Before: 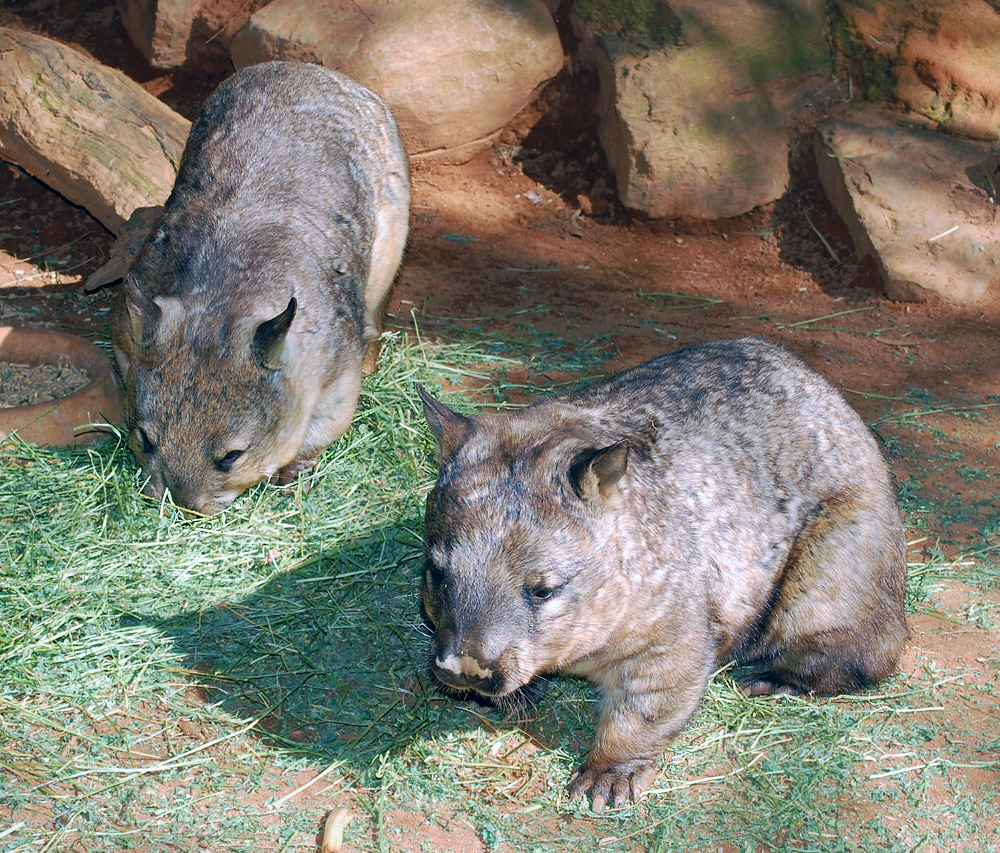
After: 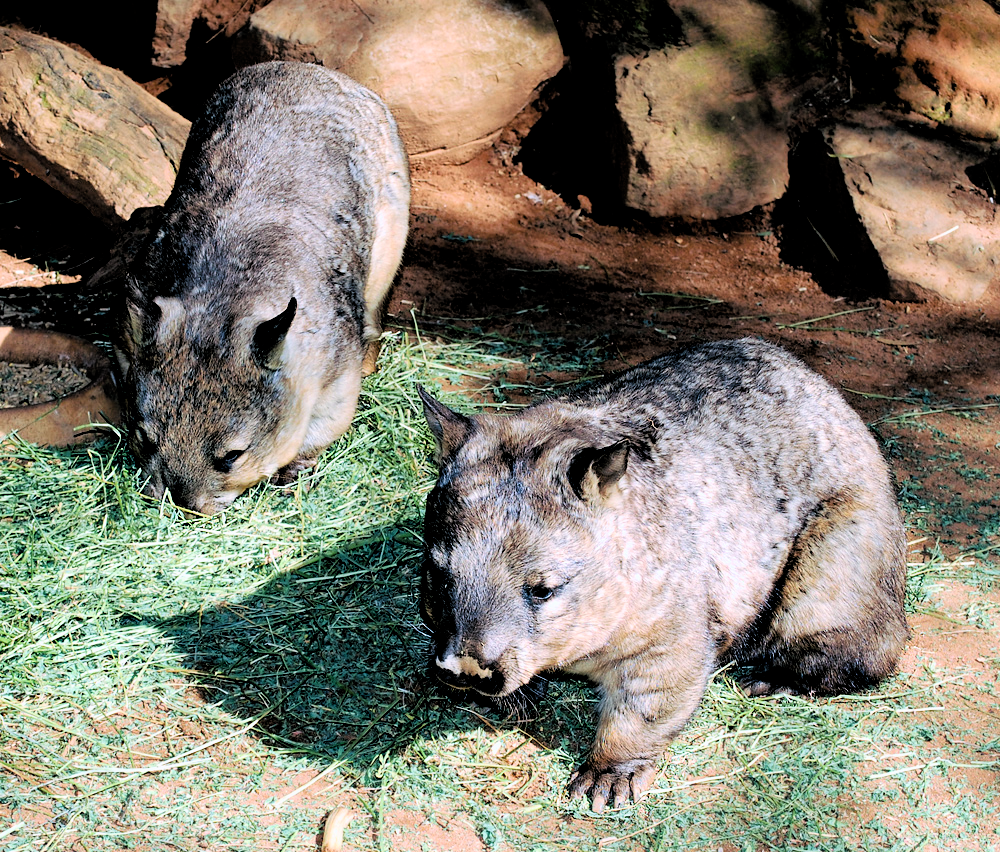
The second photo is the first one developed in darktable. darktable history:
filmic rgb: middle gray luminance 13.32%, black relative exposure -1.89 EV, white relative exposure 3.11 EV, target black luminance 0%, hardness 1.8, latitude 59.1%, contrast 1.715, highlights saturation mix 4.57%, shadows ↔ highlights balance -36.9%
shadows and highlights: shadows 1.74, highlights 40.98
crop: bottom 0.062%
color balance rgb: highlights gain › luminance 0.842%, highlights gain › chroma 0.387%, highlights gain › hue 42.57°, global offset › luminance 0.497%, perceptual saturation grading › global saturation 14.754%, global vibrance 20%
